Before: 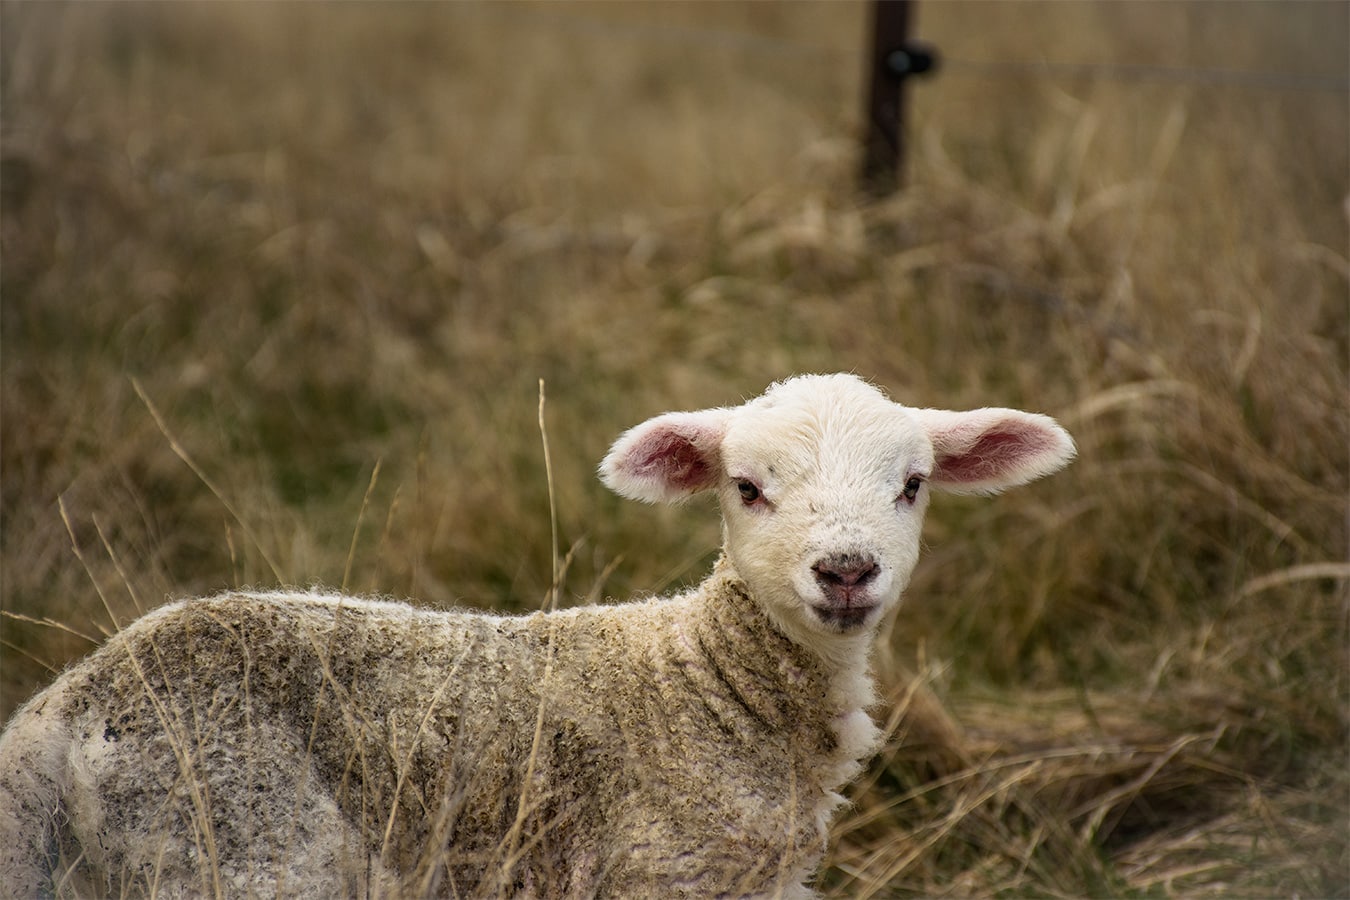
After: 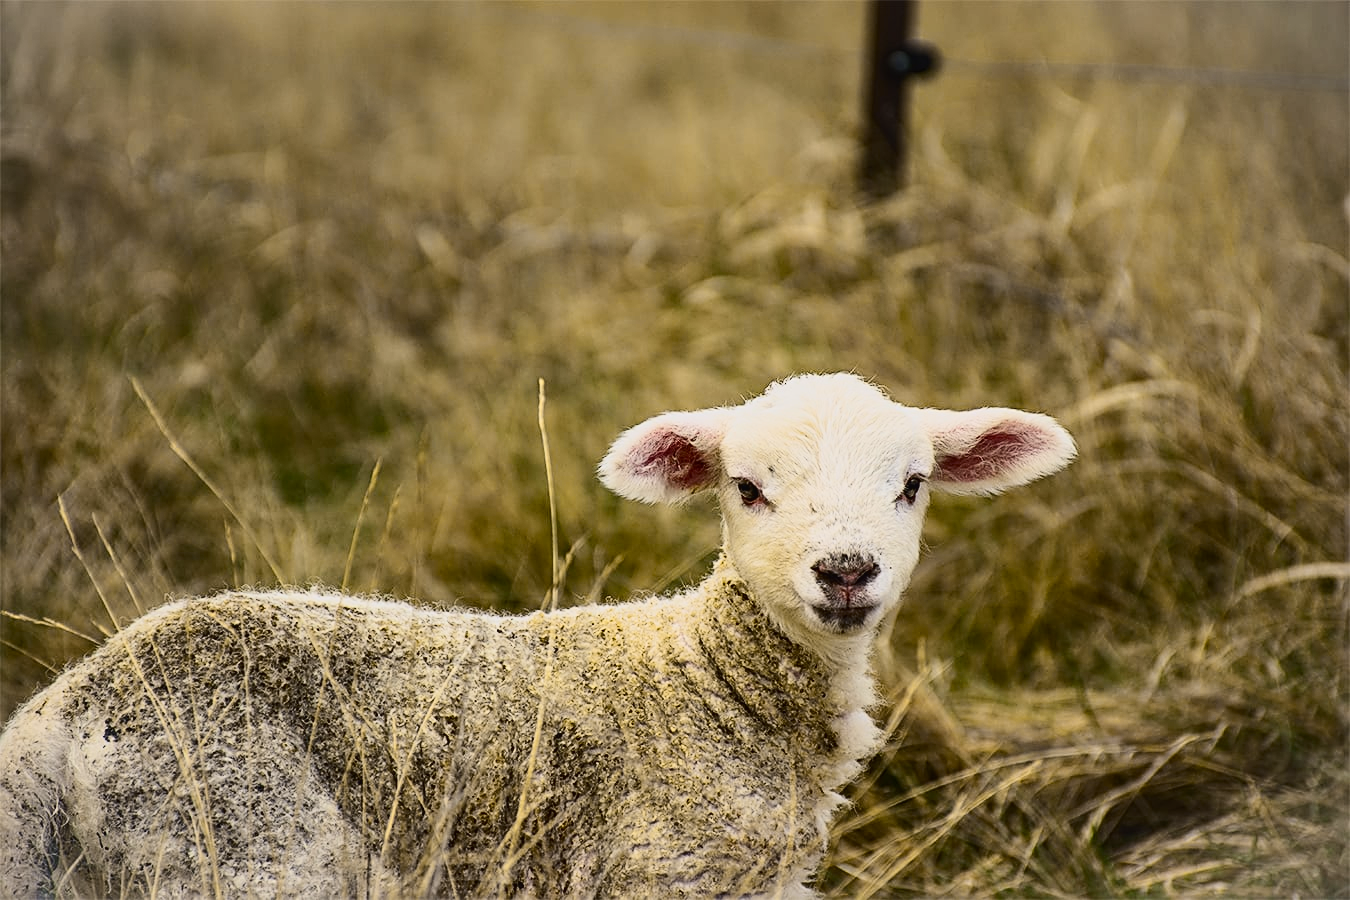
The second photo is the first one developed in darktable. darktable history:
tone curve: curves: ch0 [(0, 0.021) (0.104, 0.093) (0.236, 0.234) (0.456, 0.566) (0.647, 0.78) (0.864, 0.9) (1, 0.932)]; ch1 [(0, 0) (0.353, 0.344) (0.43, 0.401) (0.479, 0.476) (0.502, 0.504) (0.544, 0.534) (0.566, 0.566) (0.612, 0.621) (0.657, 0.679) (1, 1)]; ch2 [(0, 0) (0.34, 0.314) (0.434, 0.43) (0.5, 0.498) (0.528, 0.536) (0.56, 0.576) (0.595, 0.638) (0.644, 0.729) (1, 1)], color space Lab, independent channels, preserve colors none
shadows and highlights: soften with gaussian
sharpen: on, module defaults
